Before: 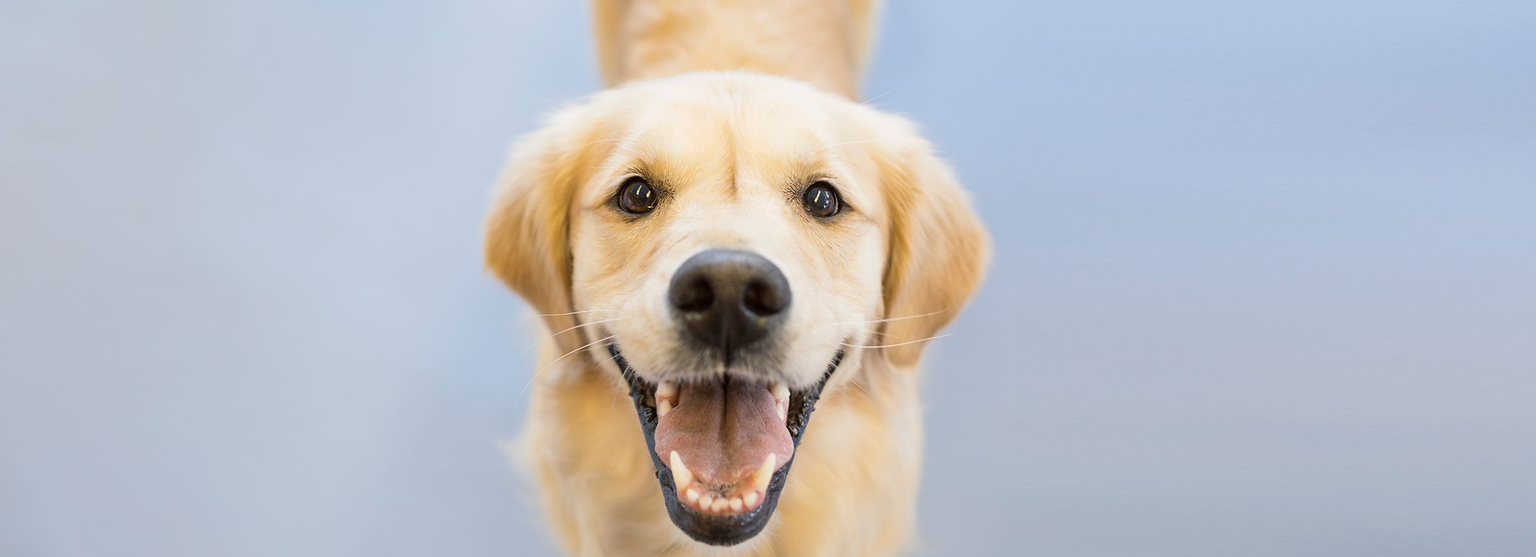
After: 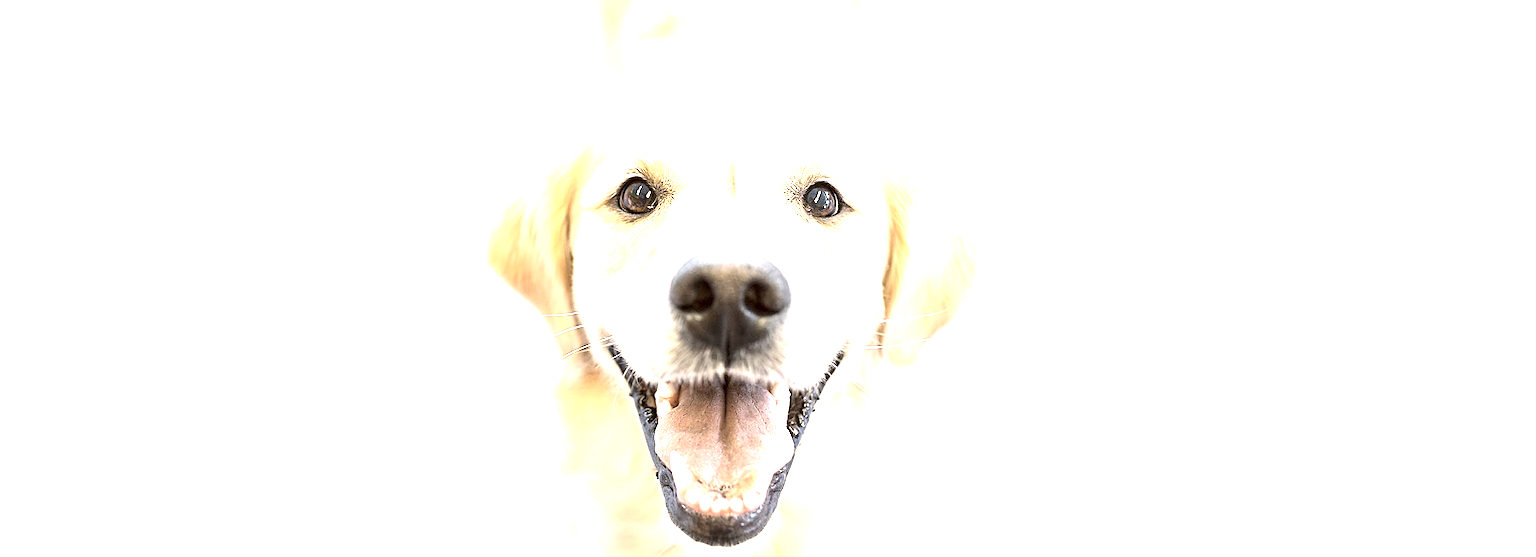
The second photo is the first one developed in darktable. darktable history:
exposure: black level correction 0.001, exposure 1.831 EV, compensate exposure bias true, compensate highlight preservation false
sharpen: on, module defaults
contrast brightness saturation: contrast 0.102, saturation -0.302
